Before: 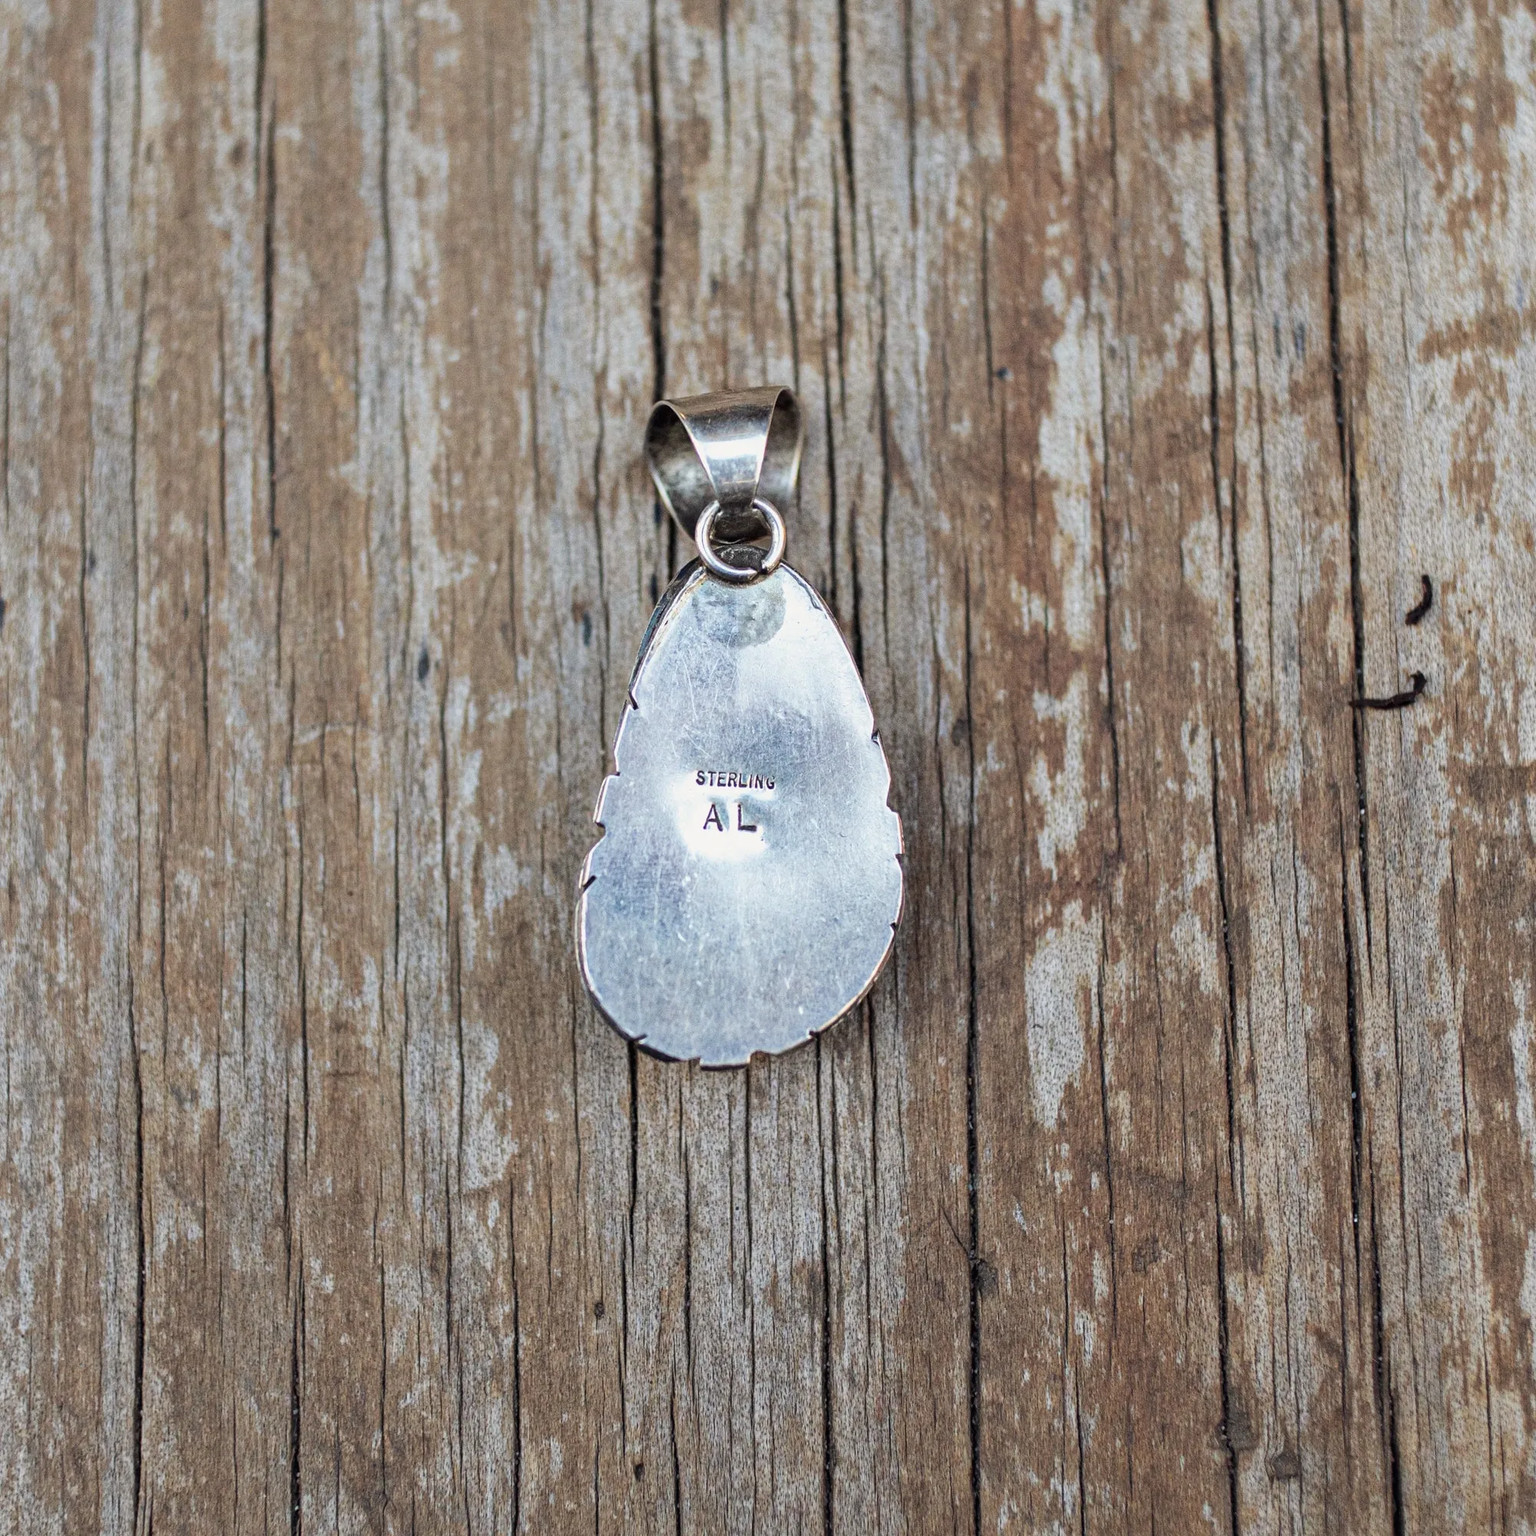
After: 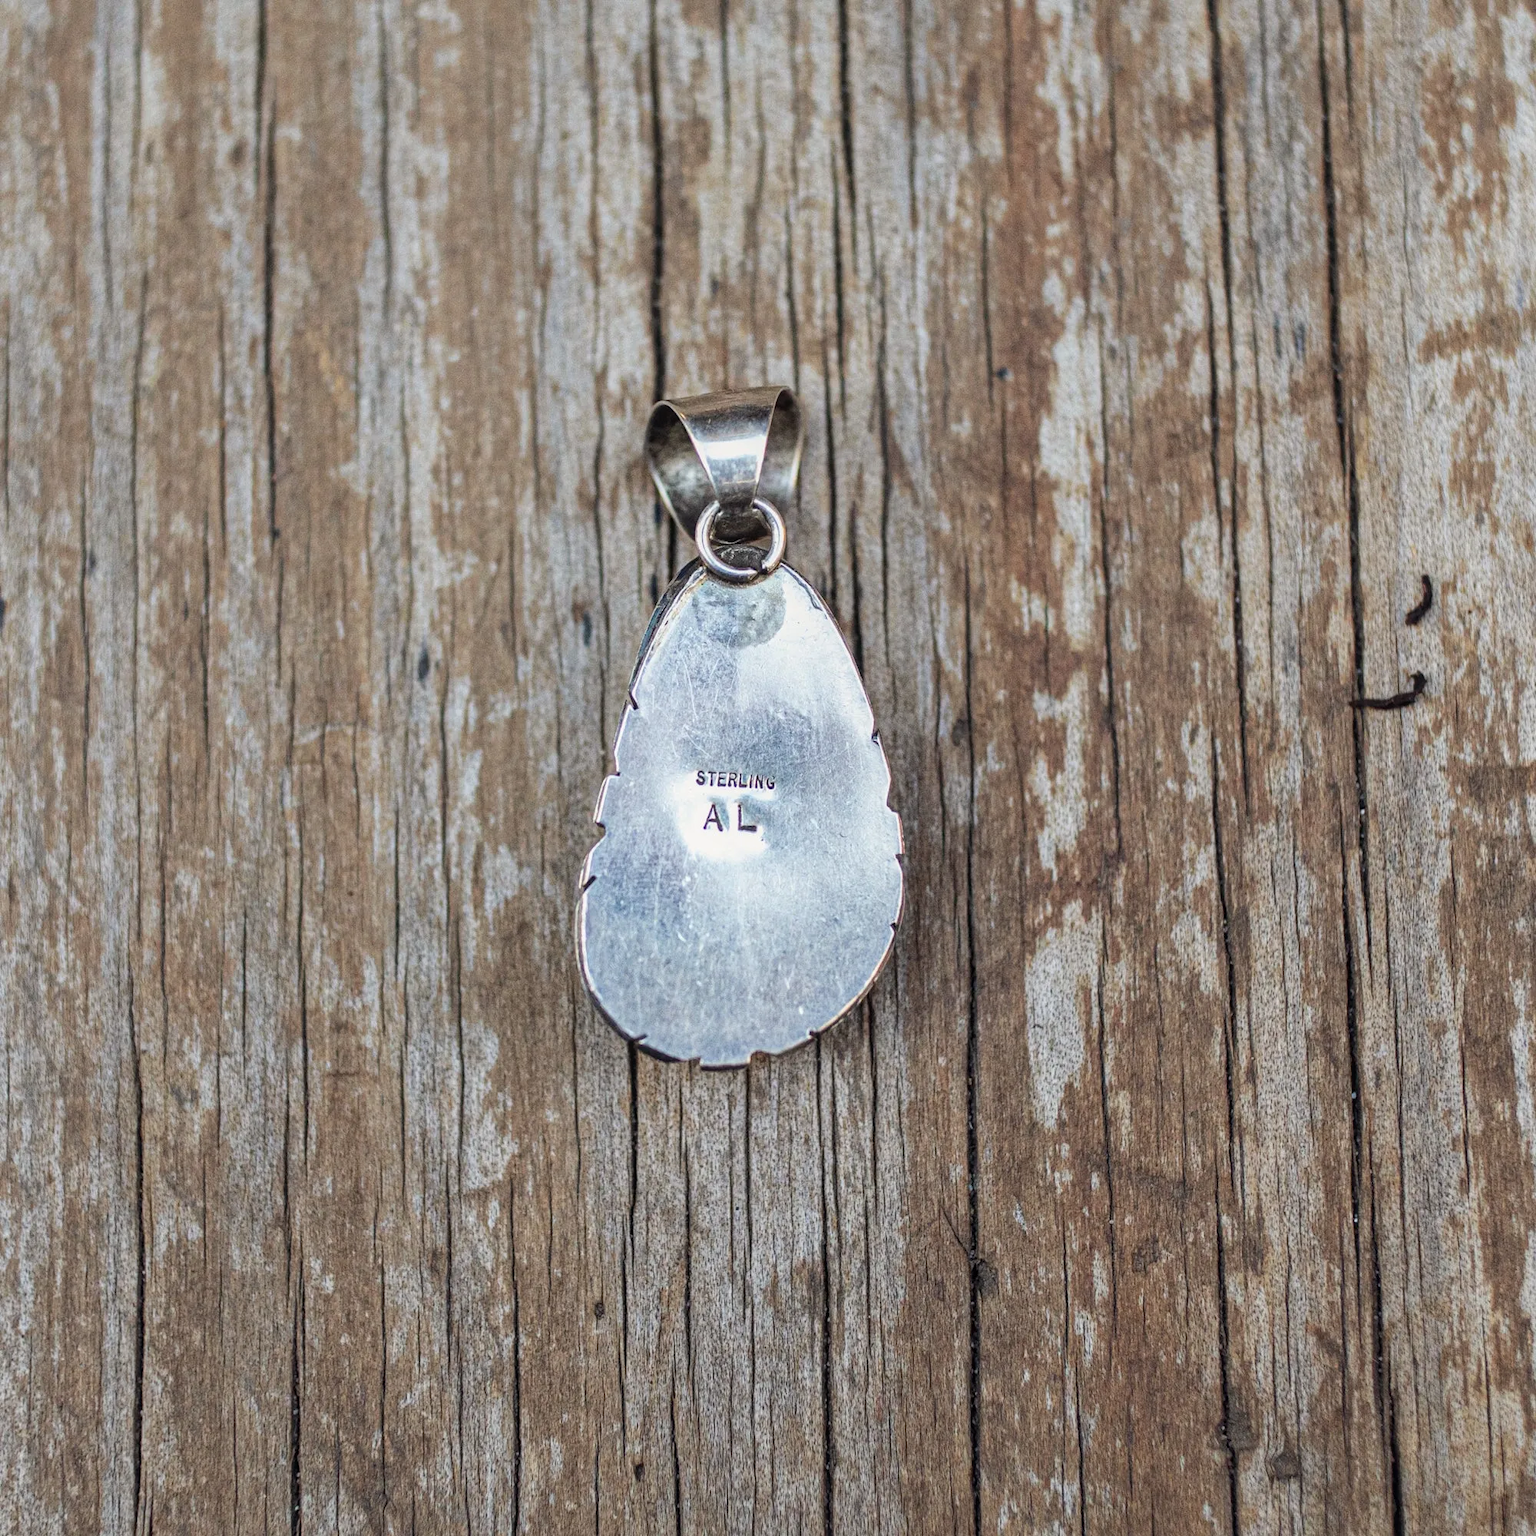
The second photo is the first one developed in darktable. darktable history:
local contrast: detail 110%
base curve: preserve colors none
